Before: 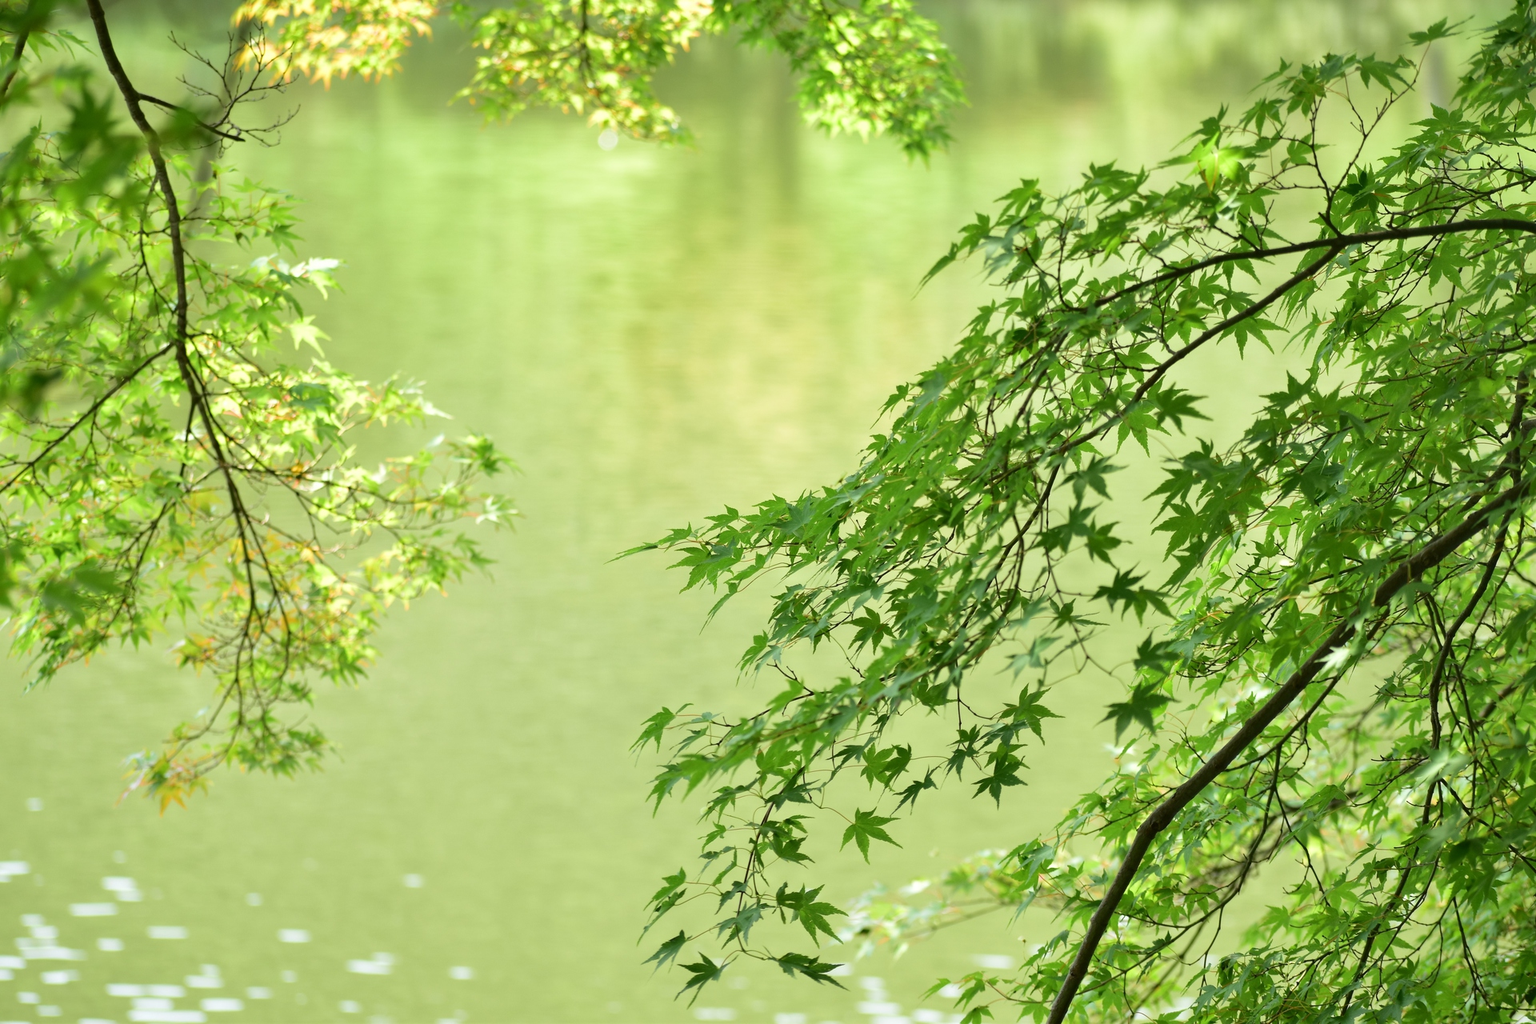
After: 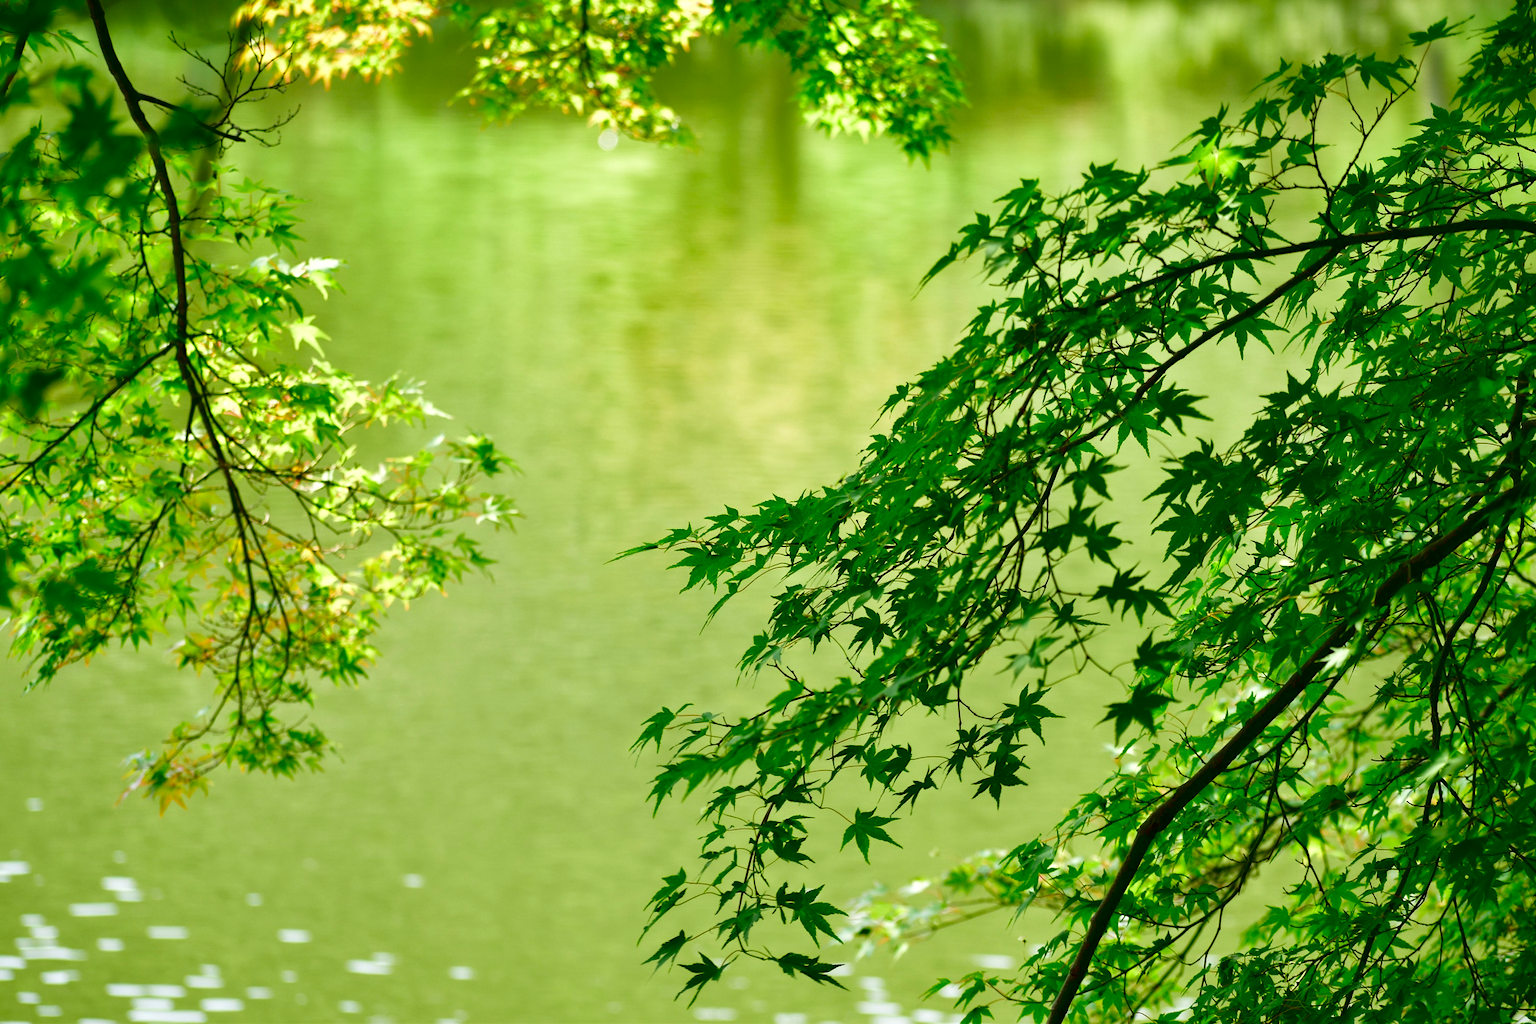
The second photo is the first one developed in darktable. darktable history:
levels: levels [0, 0.43, 0.984]
contrast brightness saturation: contrast 0.09, brightness -0.59, saturation 0.17
